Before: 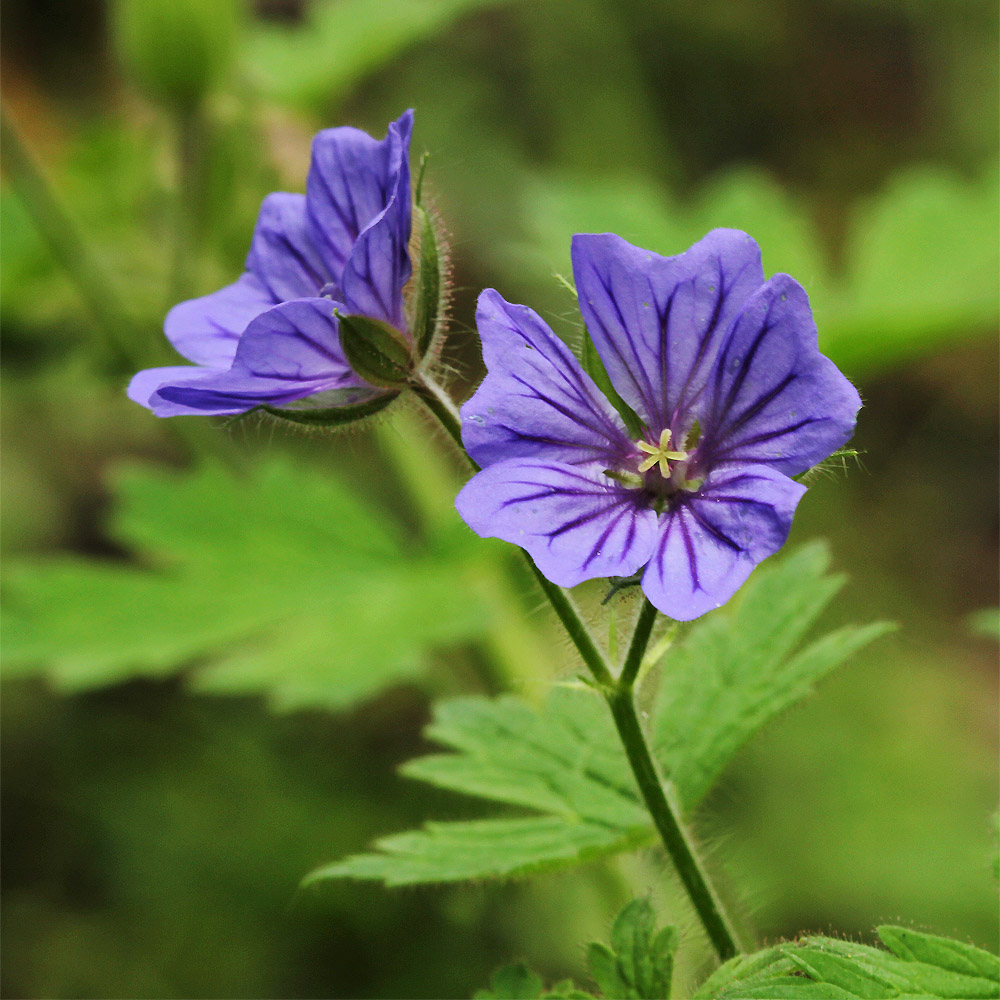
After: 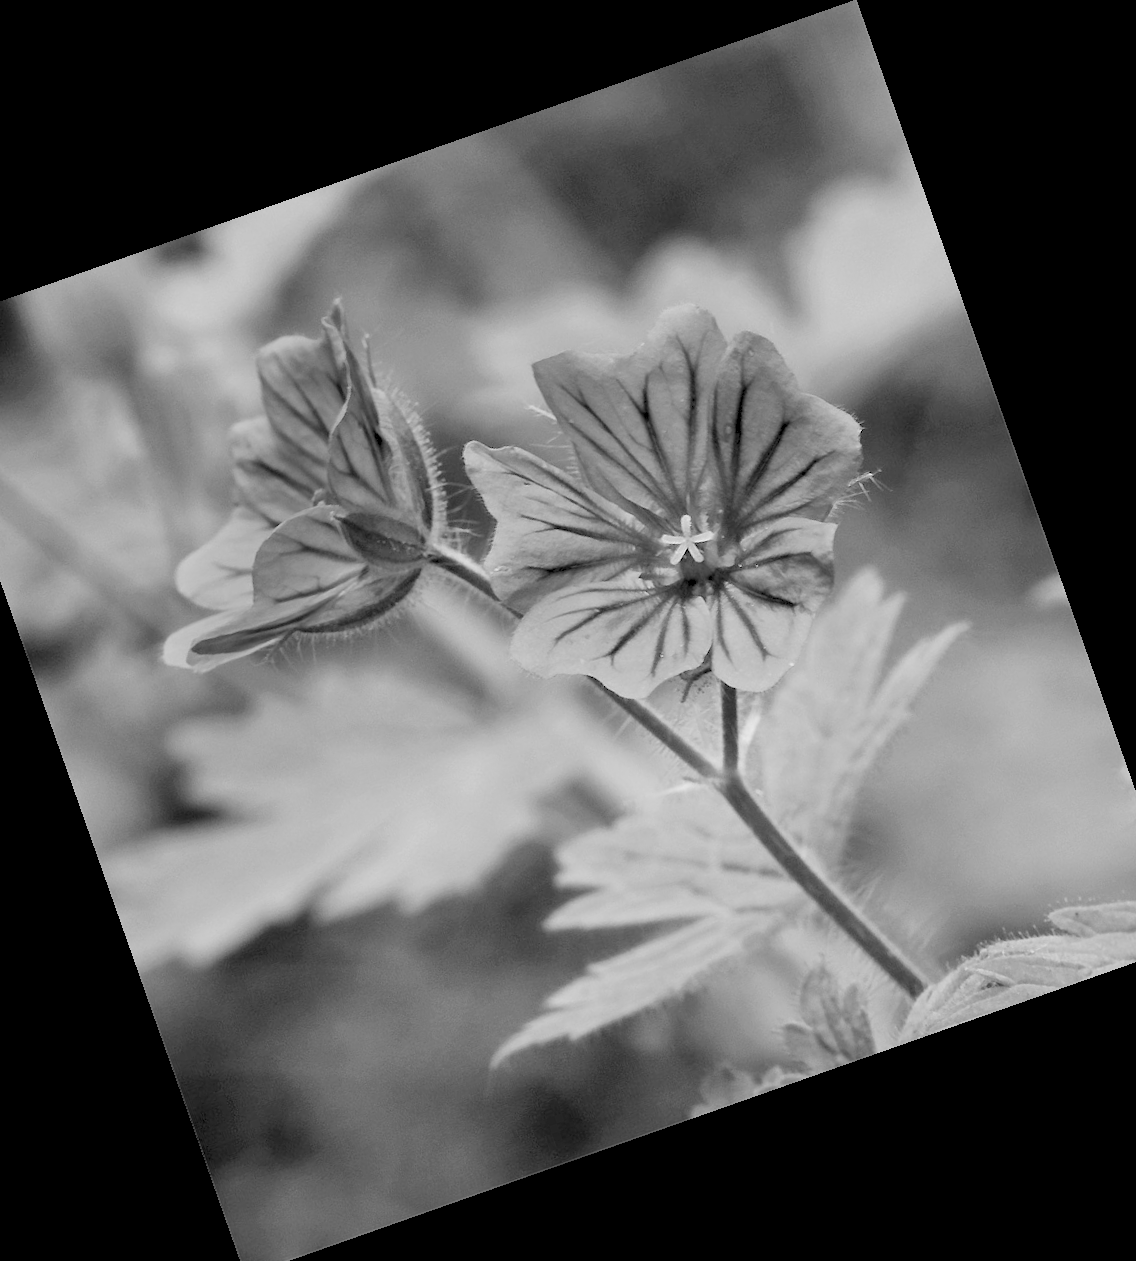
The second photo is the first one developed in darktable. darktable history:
crop and rotate: angle 19.43°, left 6.812%, right 4.125%, bottom 1.087%
monochrome: a -6.99, b 35.61, size 1.4
levels: levels [0.072, 0.414, 0.976]
